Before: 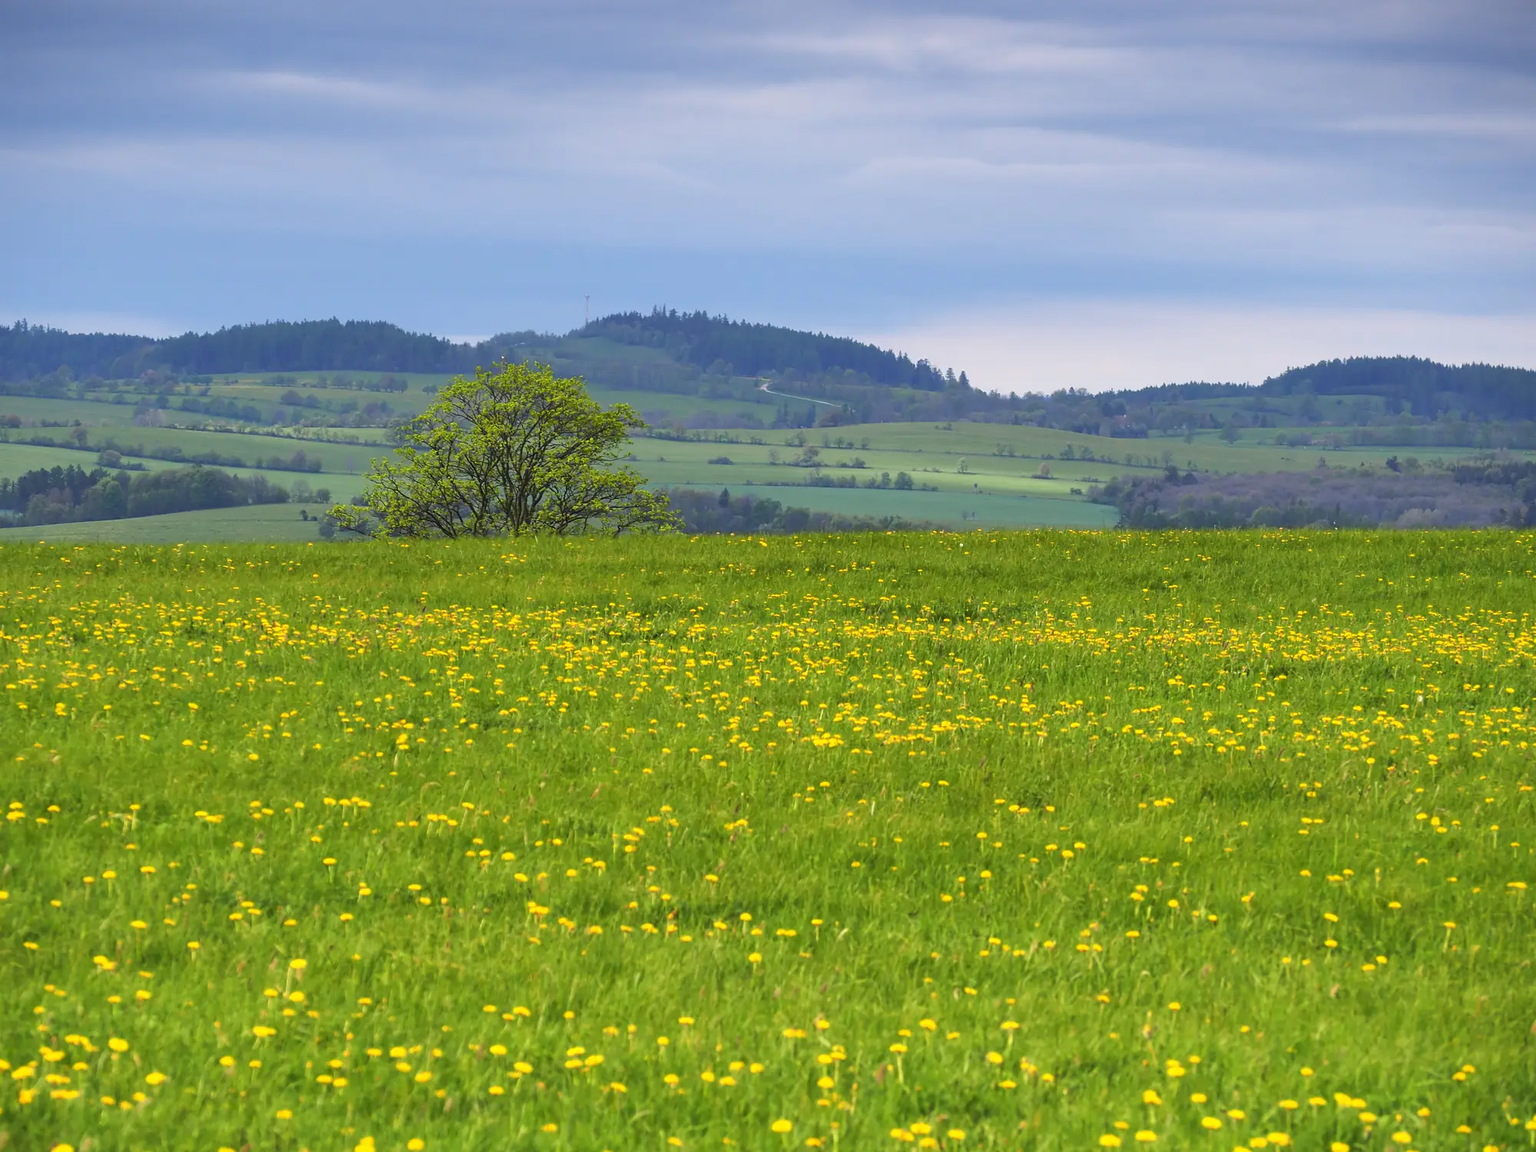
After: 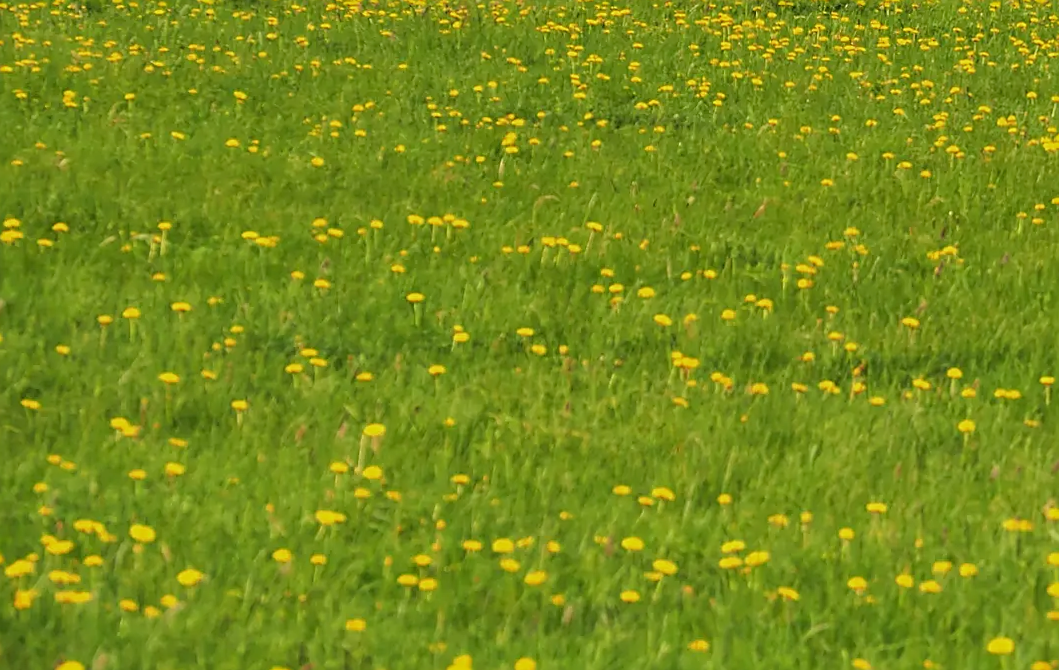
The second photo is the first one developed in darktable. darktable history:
crop and rotate: top 54.778%, right 46.61%, bottom 0.159%
rotate and perspective: rotation 0.192°, lens shift (horizontal) -0.015, crop left 0.005, crop right 0.996, crop top 0.006, crop bottom 0.99
tone equalizer: -8 EV 0.25 EV, -7 EV 0.417 EV, -6 EV 0.417 EV, -5 EV 0.25 EV, -3 EV -0.25 EV, -2 EV -0.417 EV, -1 EV -0.417 EV, +0 EV -0.25 EV, edges refinement/feathering 500, mask exposure compensation -1.57 EV, preserve details guided filter
sharpen: on, module defaults
